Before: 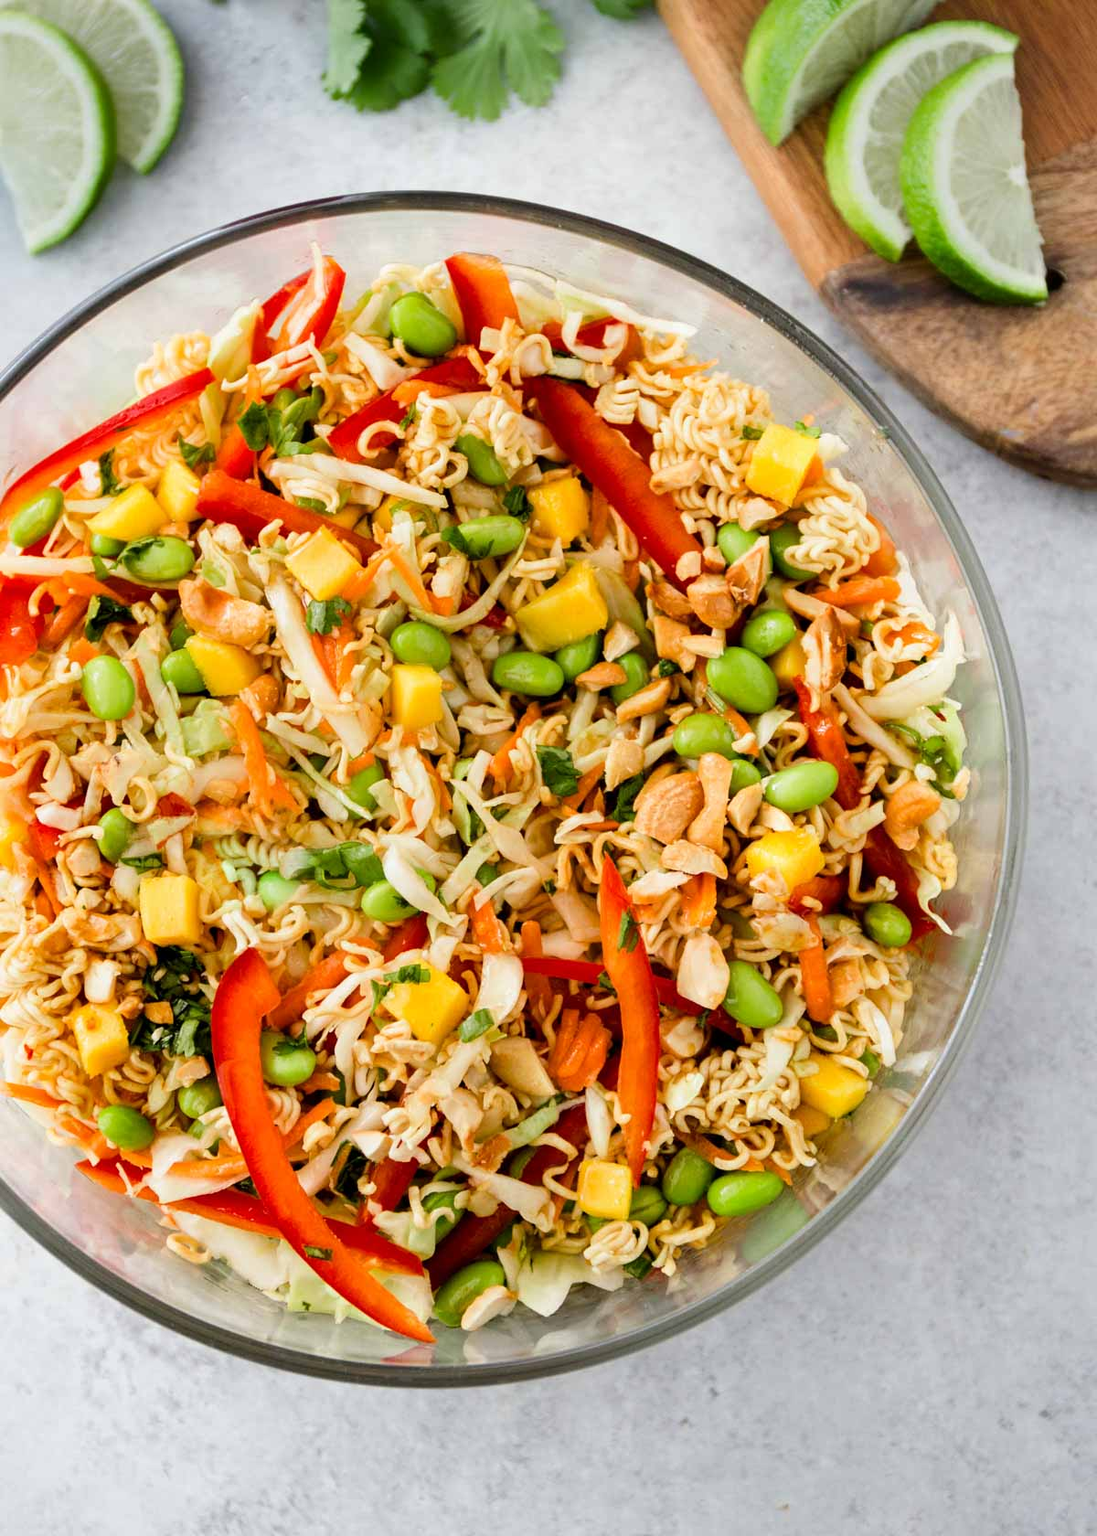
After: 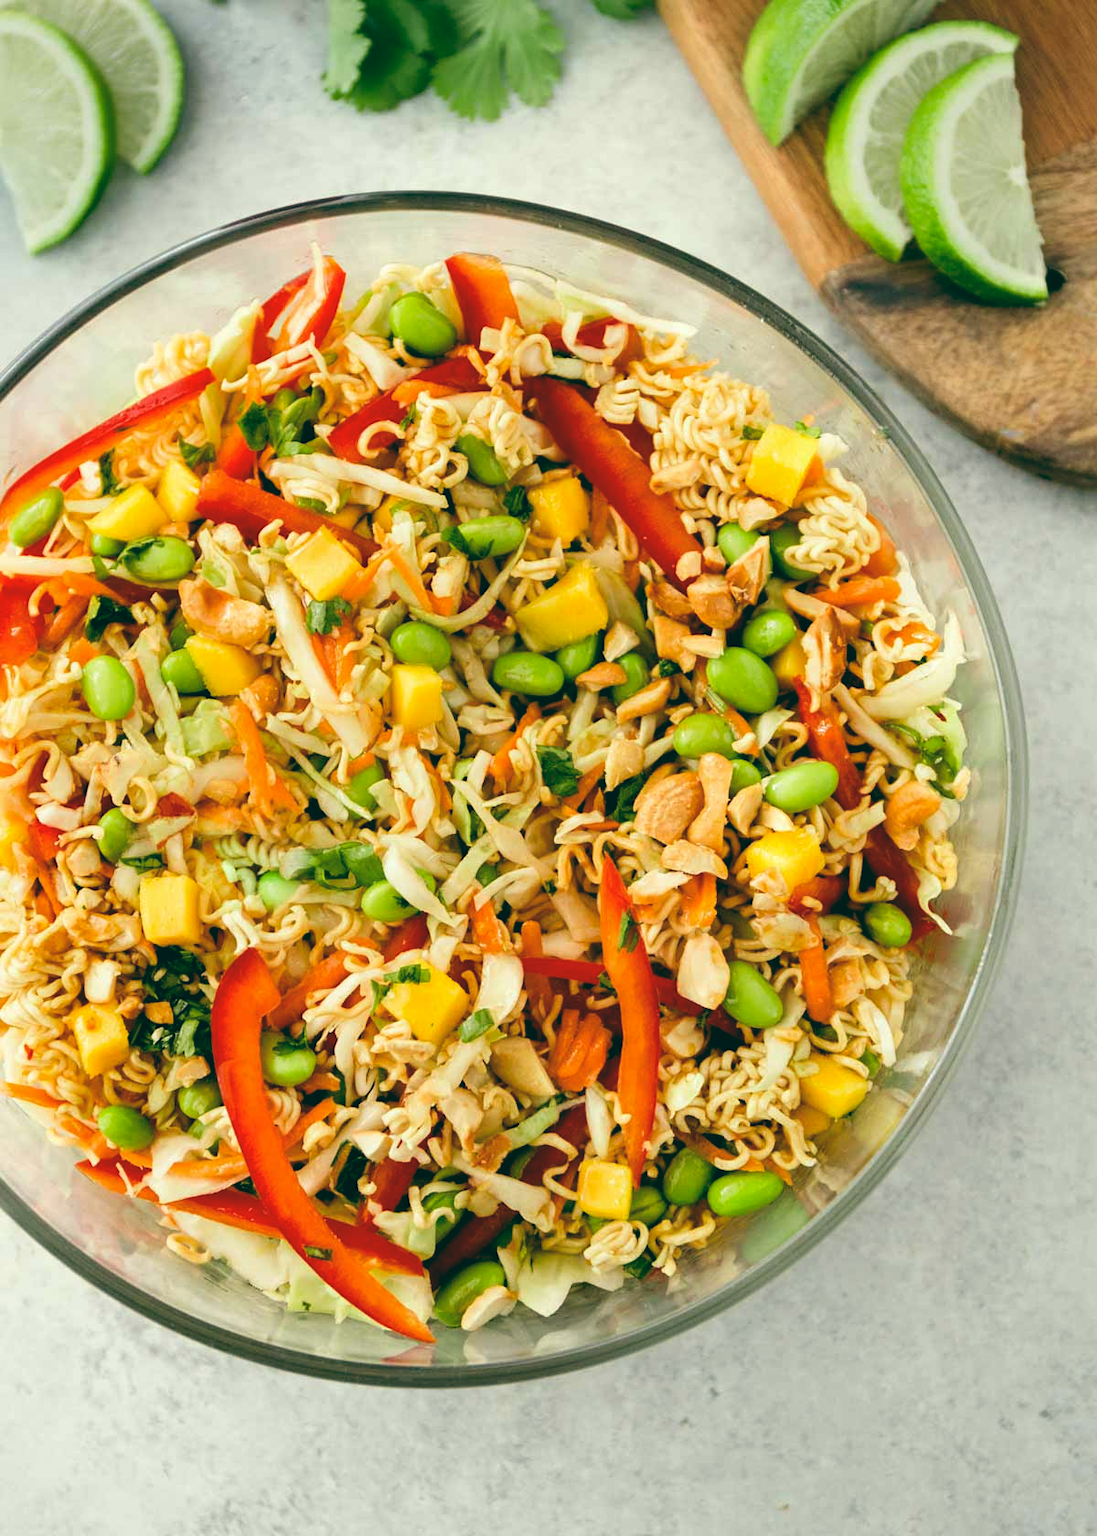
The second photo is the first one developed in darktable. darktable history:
exposure: exposure 0.236 EV, compensate highlight preservation false
color balance: lift [1.005, 0.99, 1.007, 1.01], gamma [1, 1.034, 1.032, 0.966], gain [0.873, 1.055, 1.067, 0.933]
